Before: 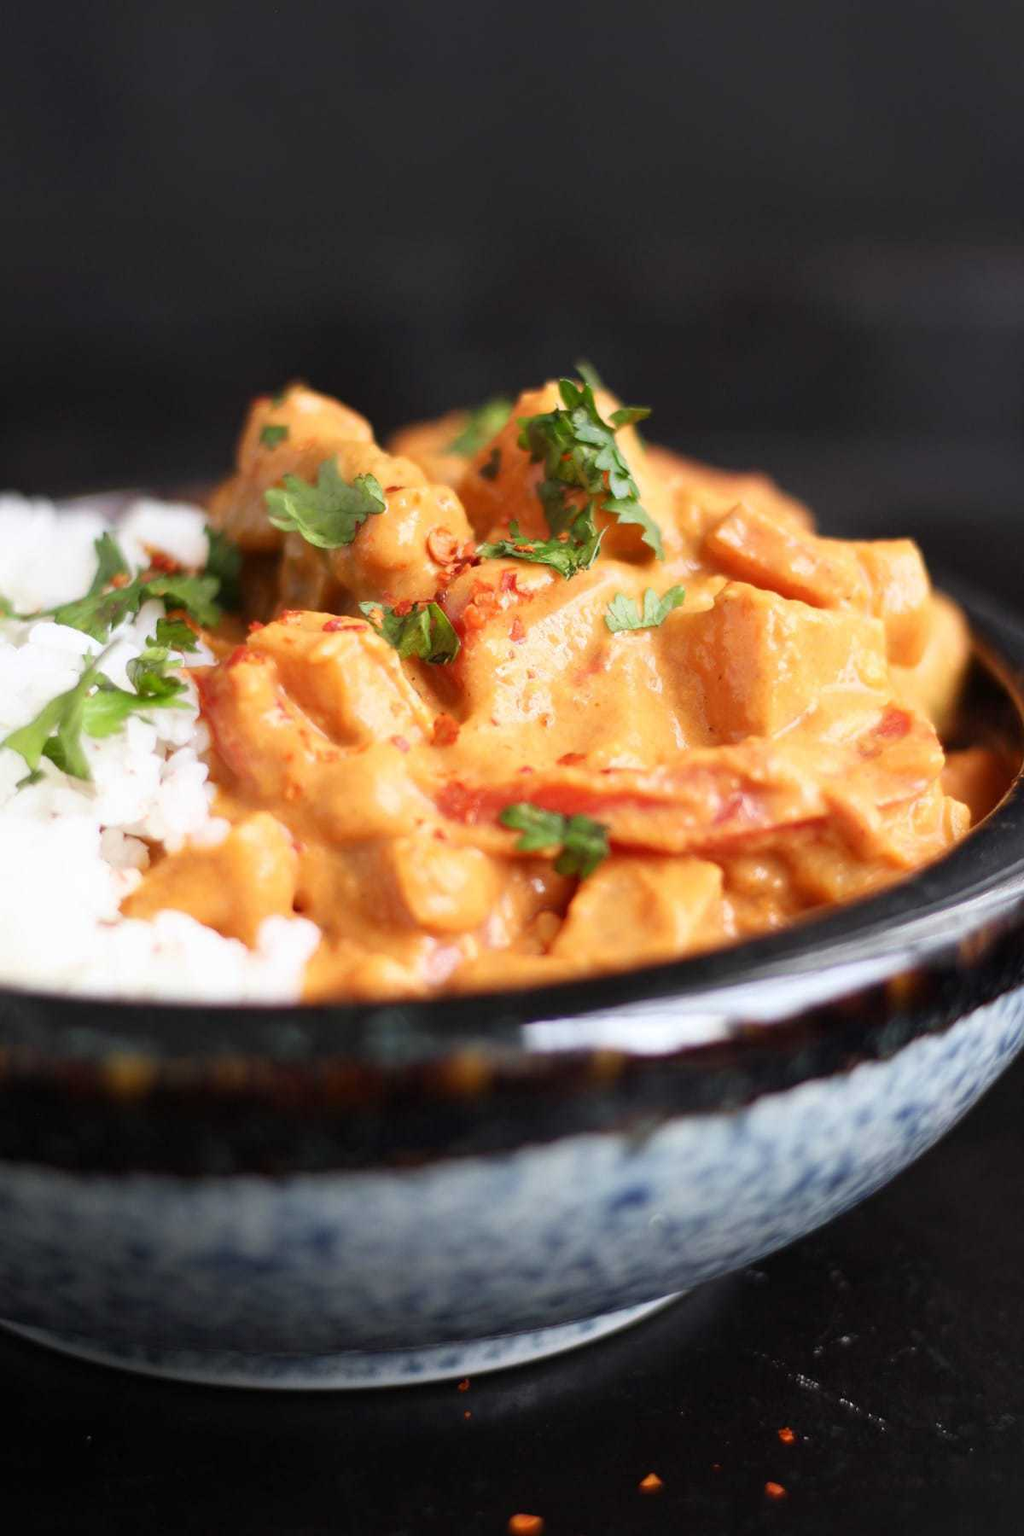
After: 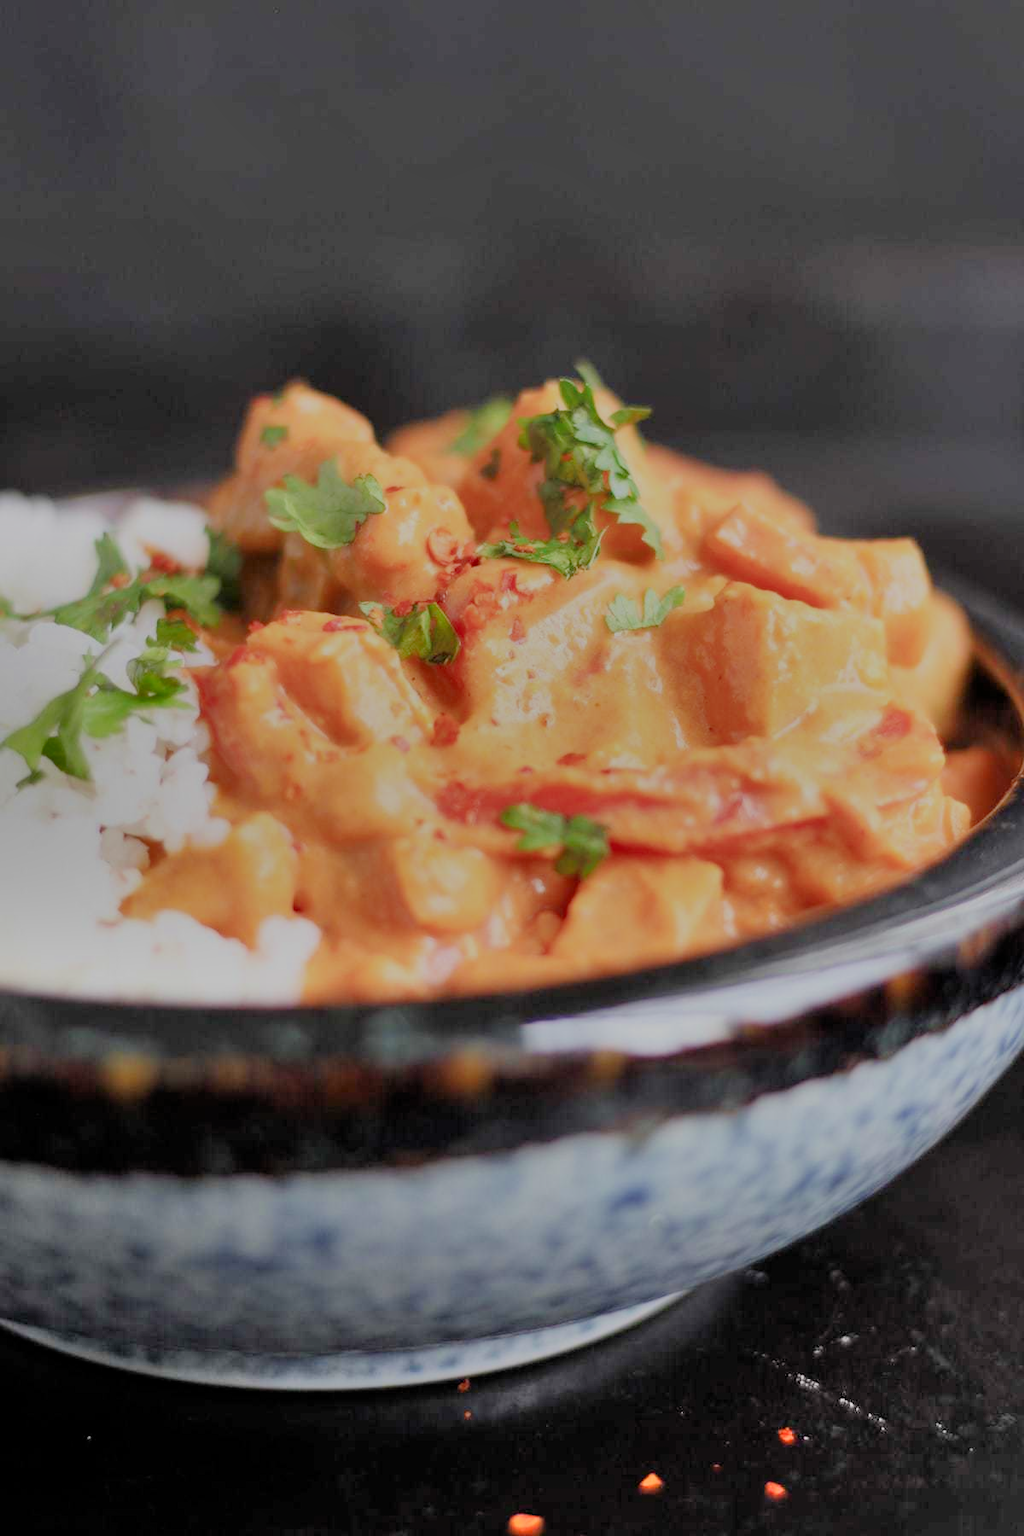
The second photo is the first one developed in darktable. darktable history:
exposure: black level correction 0, exposure 0.692 EV, compensate highlight preservation false
shadows and highlights: white point adjustment -3.69, highlights -63.36, soften with gaussian
filmic rgb: black relative exposure -7 EV, white relative exposure 5.98 EV, threshold 5.94 EV, target black luminance 0%, hardness 2.76, latitude 61.82%, contrast 0.686, highlights saturation mix 10.28%, shadows ↔ highlights balance -0.095%, enable highlight reconstruction true
